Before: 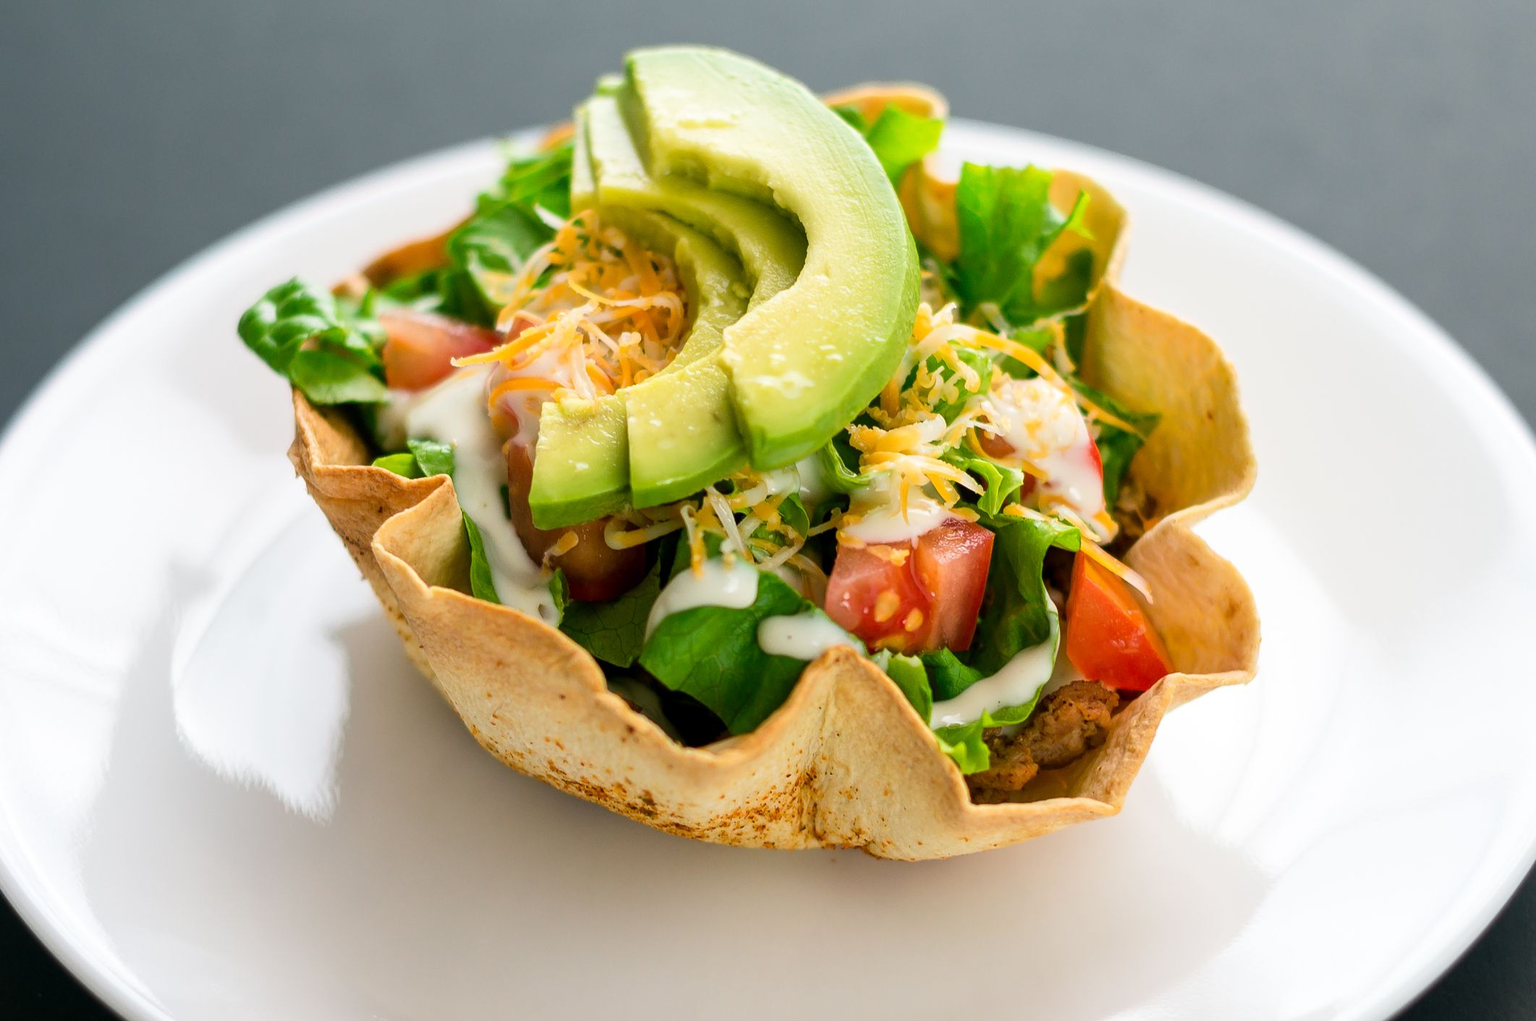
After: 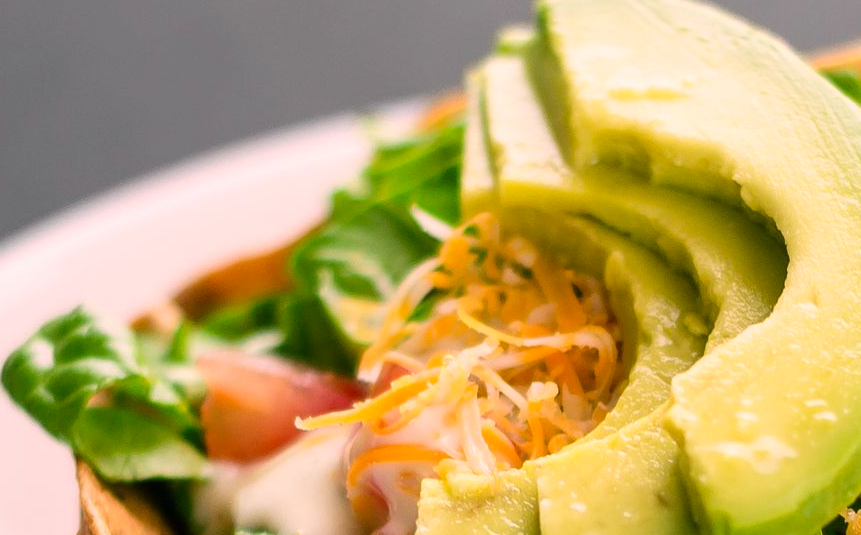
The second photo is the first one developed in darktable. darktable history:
color correction: highlights a* 12.23, highlights b* 5.41
crop: left 15.452%, top 5.459%, right 43.956%, bottom 56.62%
